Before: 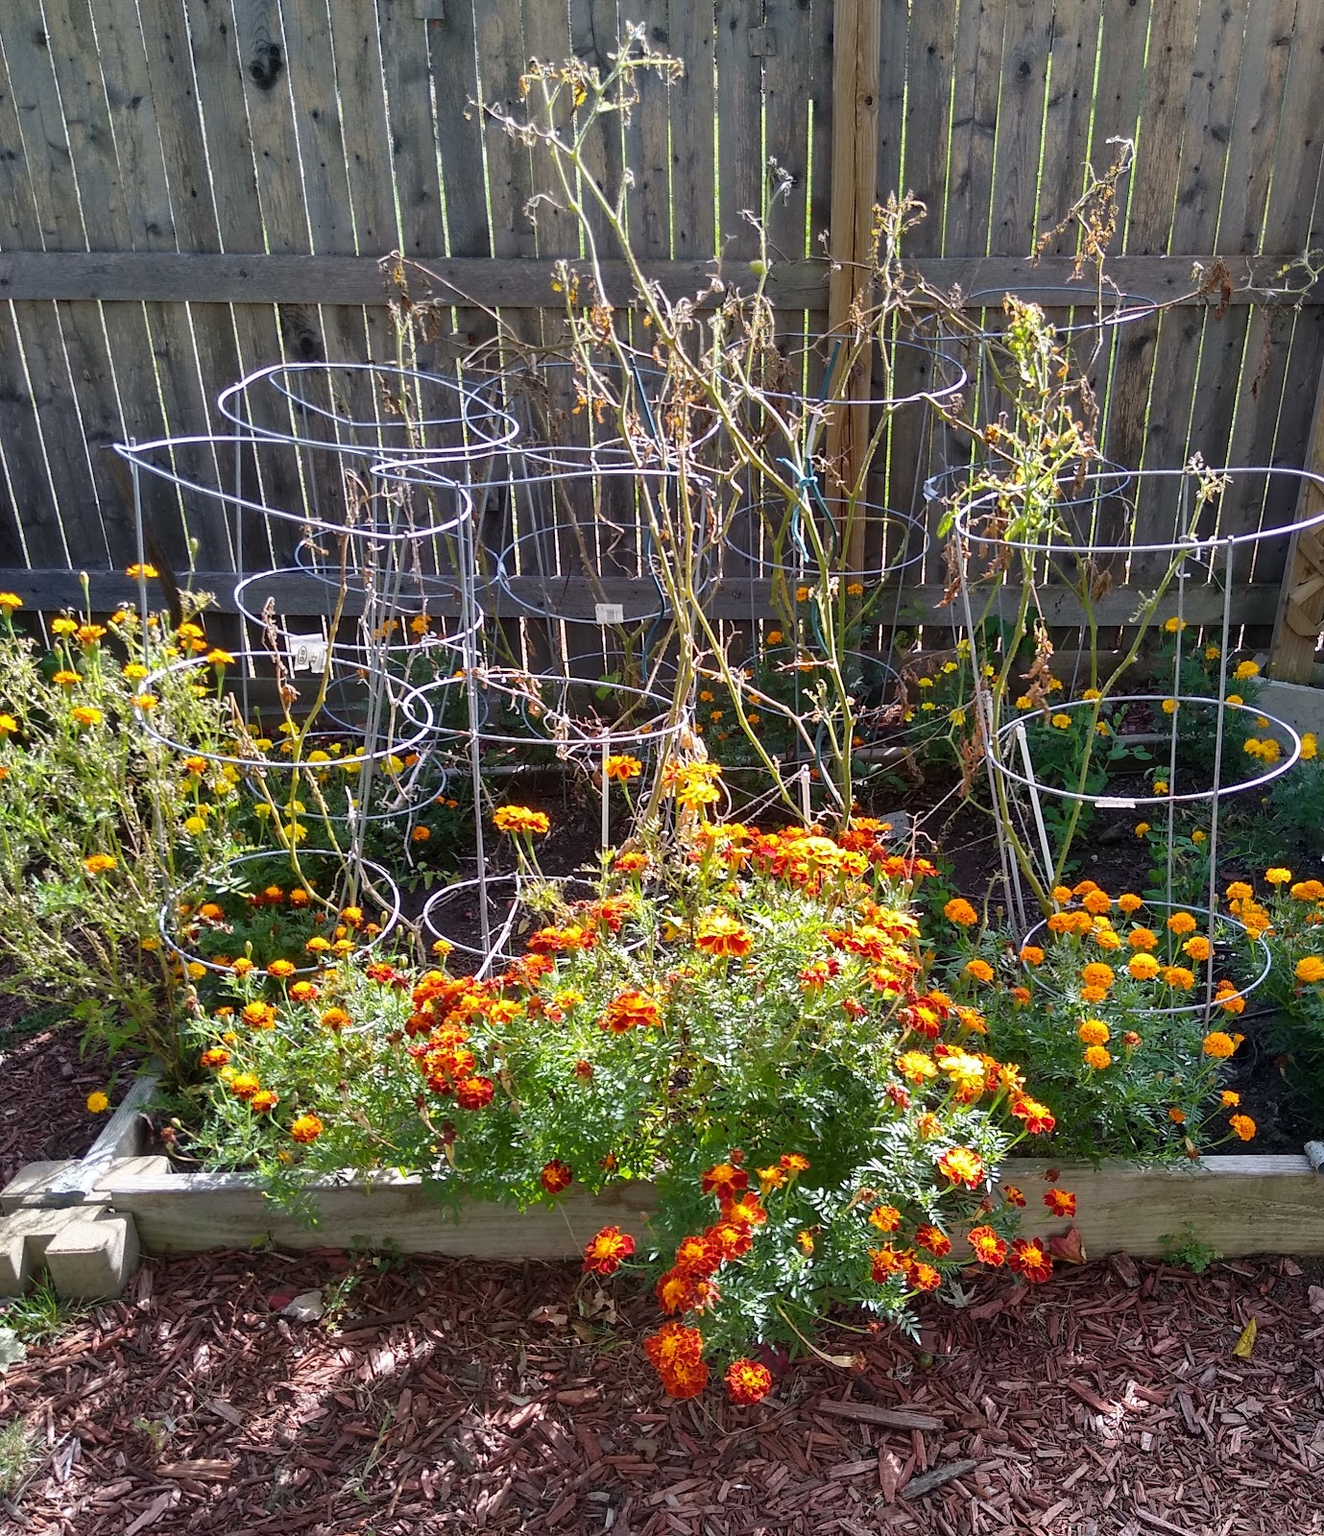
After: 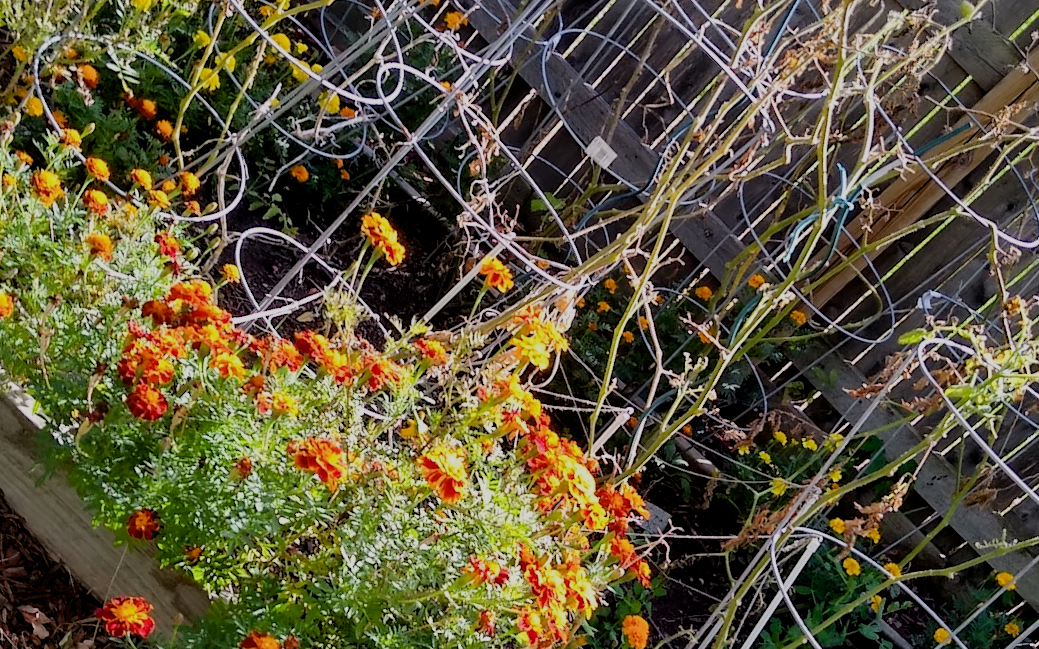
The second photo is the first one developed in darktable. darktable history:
exposure: black level correction 0.01, exposure 0.015 EV, compensate highlight preservation false
crop and rotate: angle -45.45°, top 16.392%, right 0.86%, bottom 11.688%
filmic rgb: black relative exposure -7.65 EV, white relative exposure 4.56 EV, hardness 3.61
